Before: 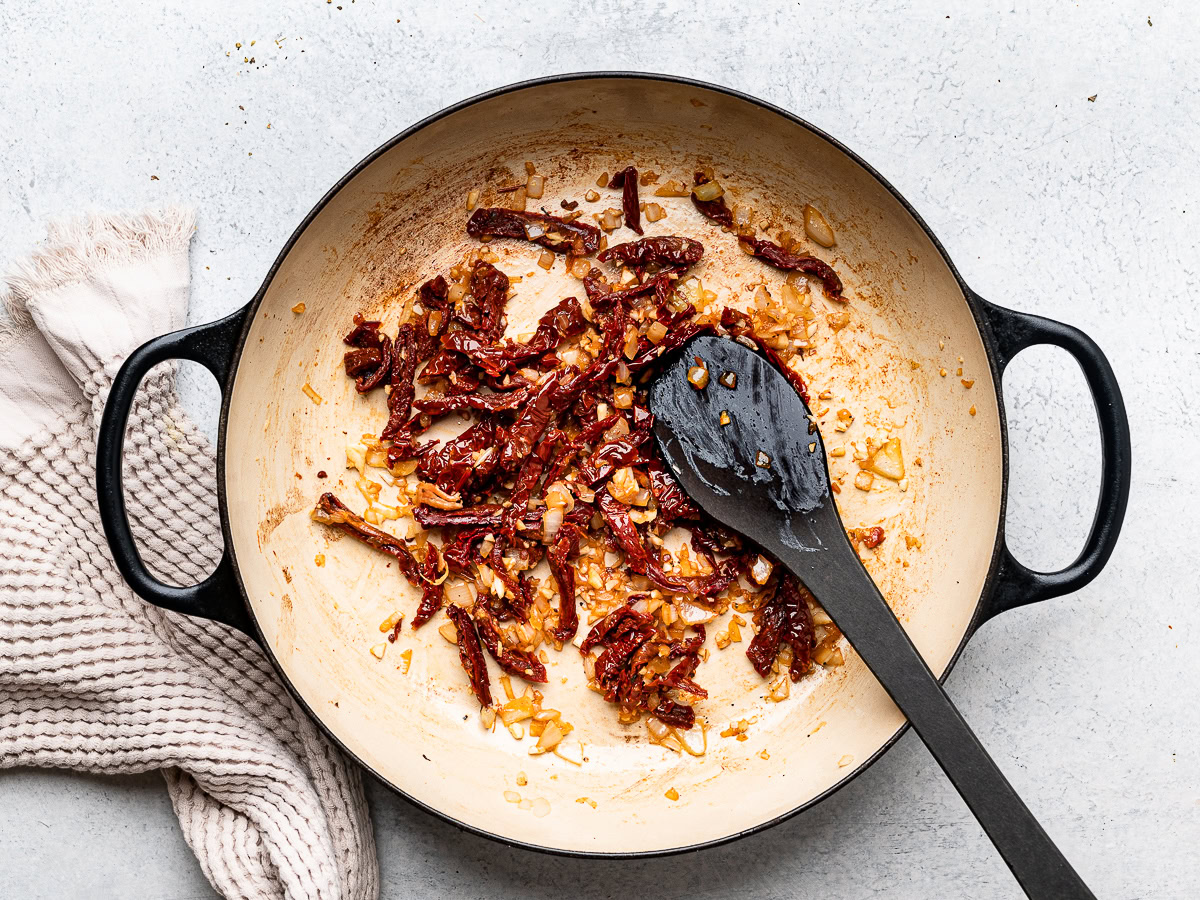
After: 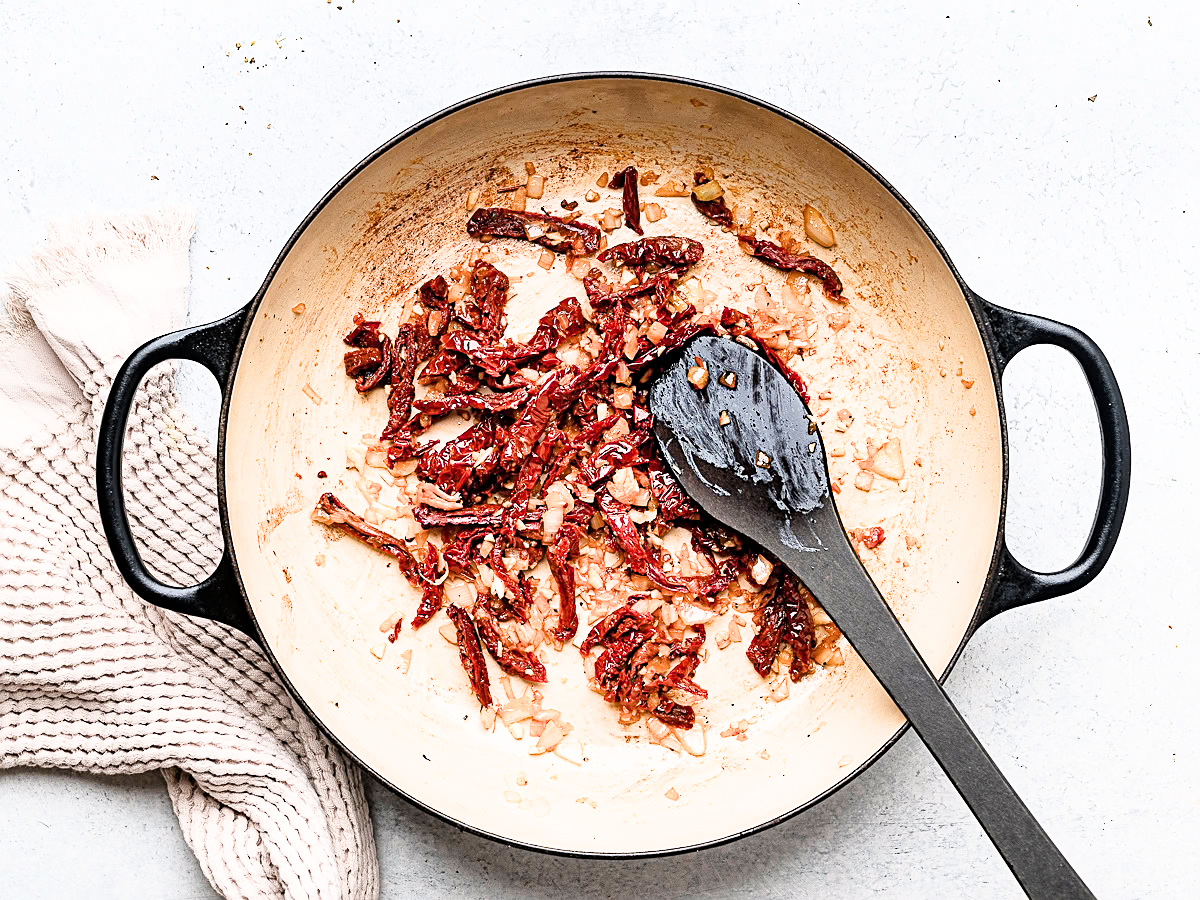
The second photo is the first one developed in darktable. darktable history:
sharpen: on, module defaults
exposure: black level correction 0, exposure 1.45 EV, compensate exposure bias true, compensate highlight preservation false
filmic rgb: hardness 4.17
